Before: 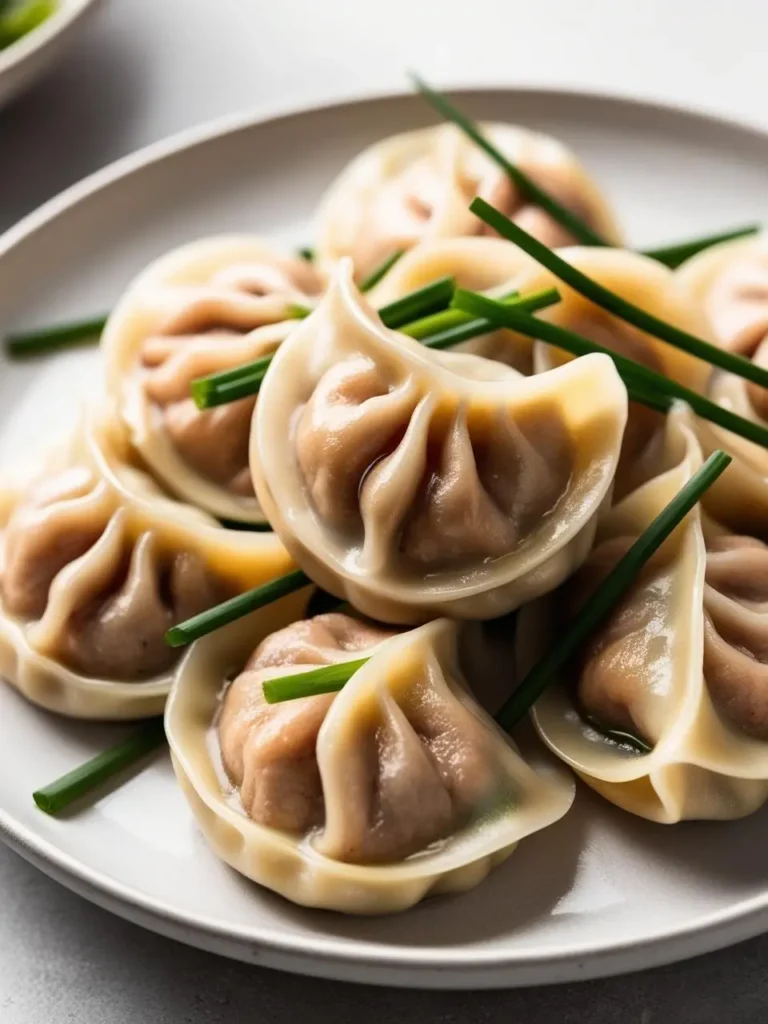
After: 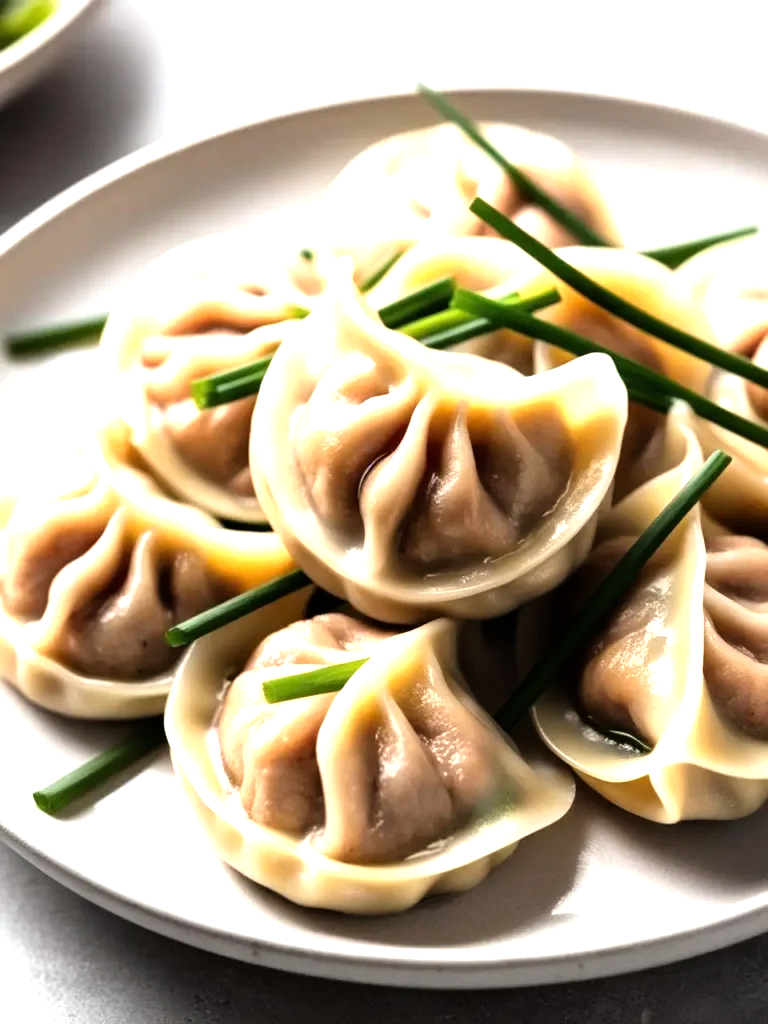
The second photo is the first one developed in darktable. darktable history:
tone equalizer: -8 EV -1.06 EV, -7 EV -1 EV, -6 EV -0.878 EV, -5 EV -0.538 EV, -3 EV 0.607 EV, -2 EV 0.848 EV, -1 EV 0.989 EV, +0 EV 1.07 EV
